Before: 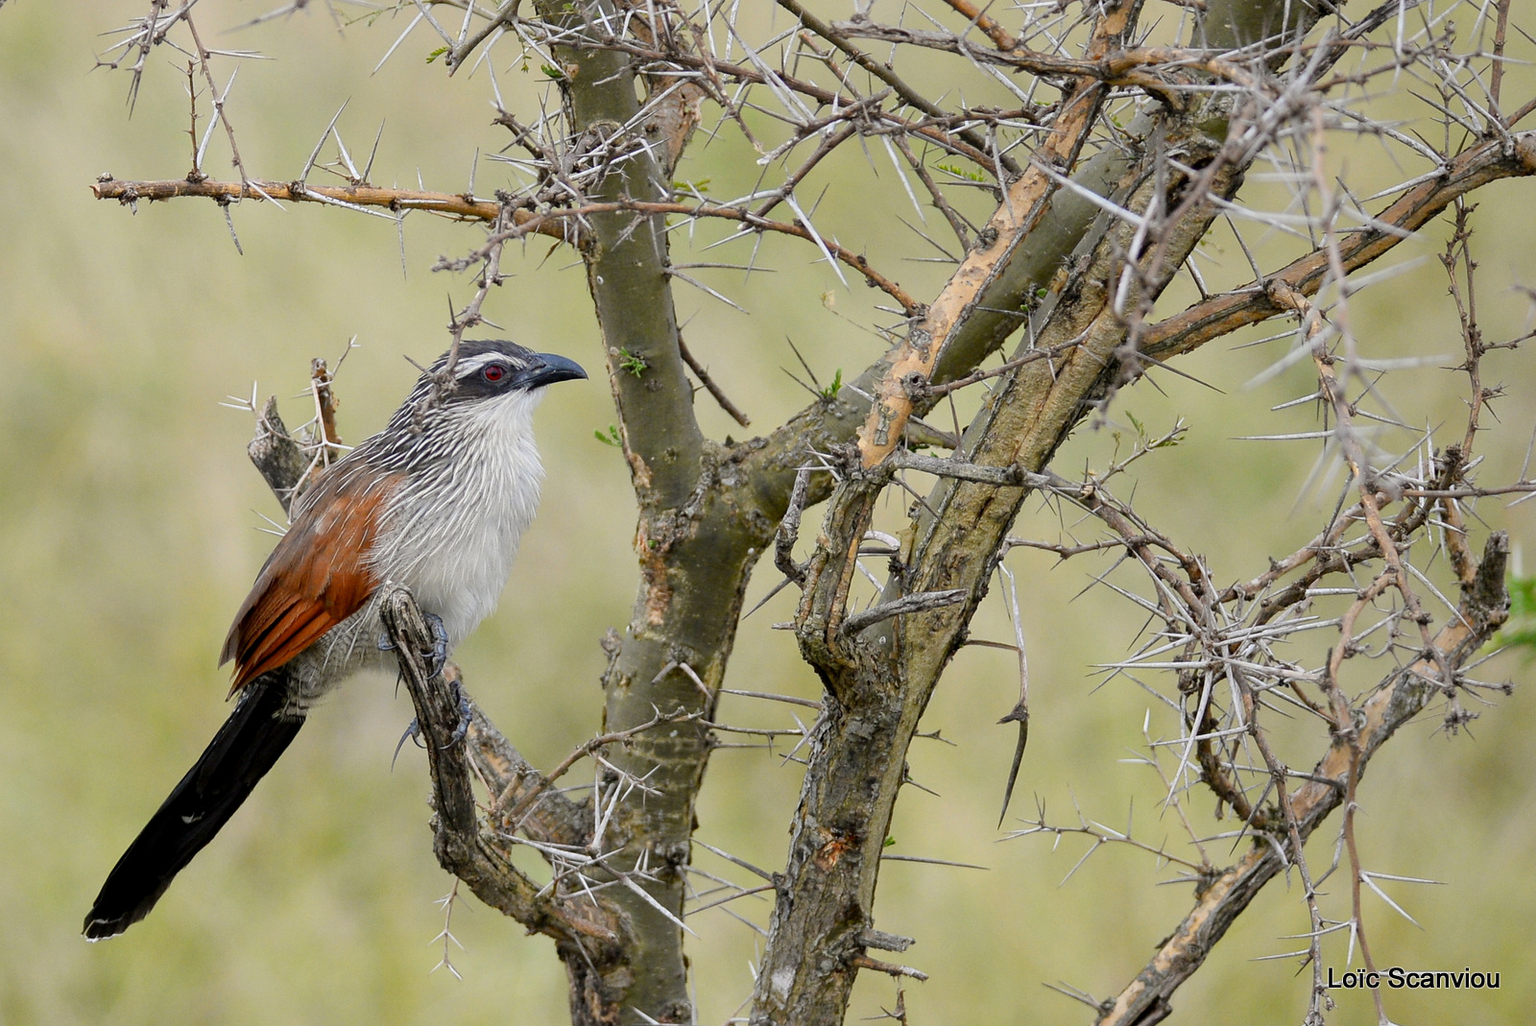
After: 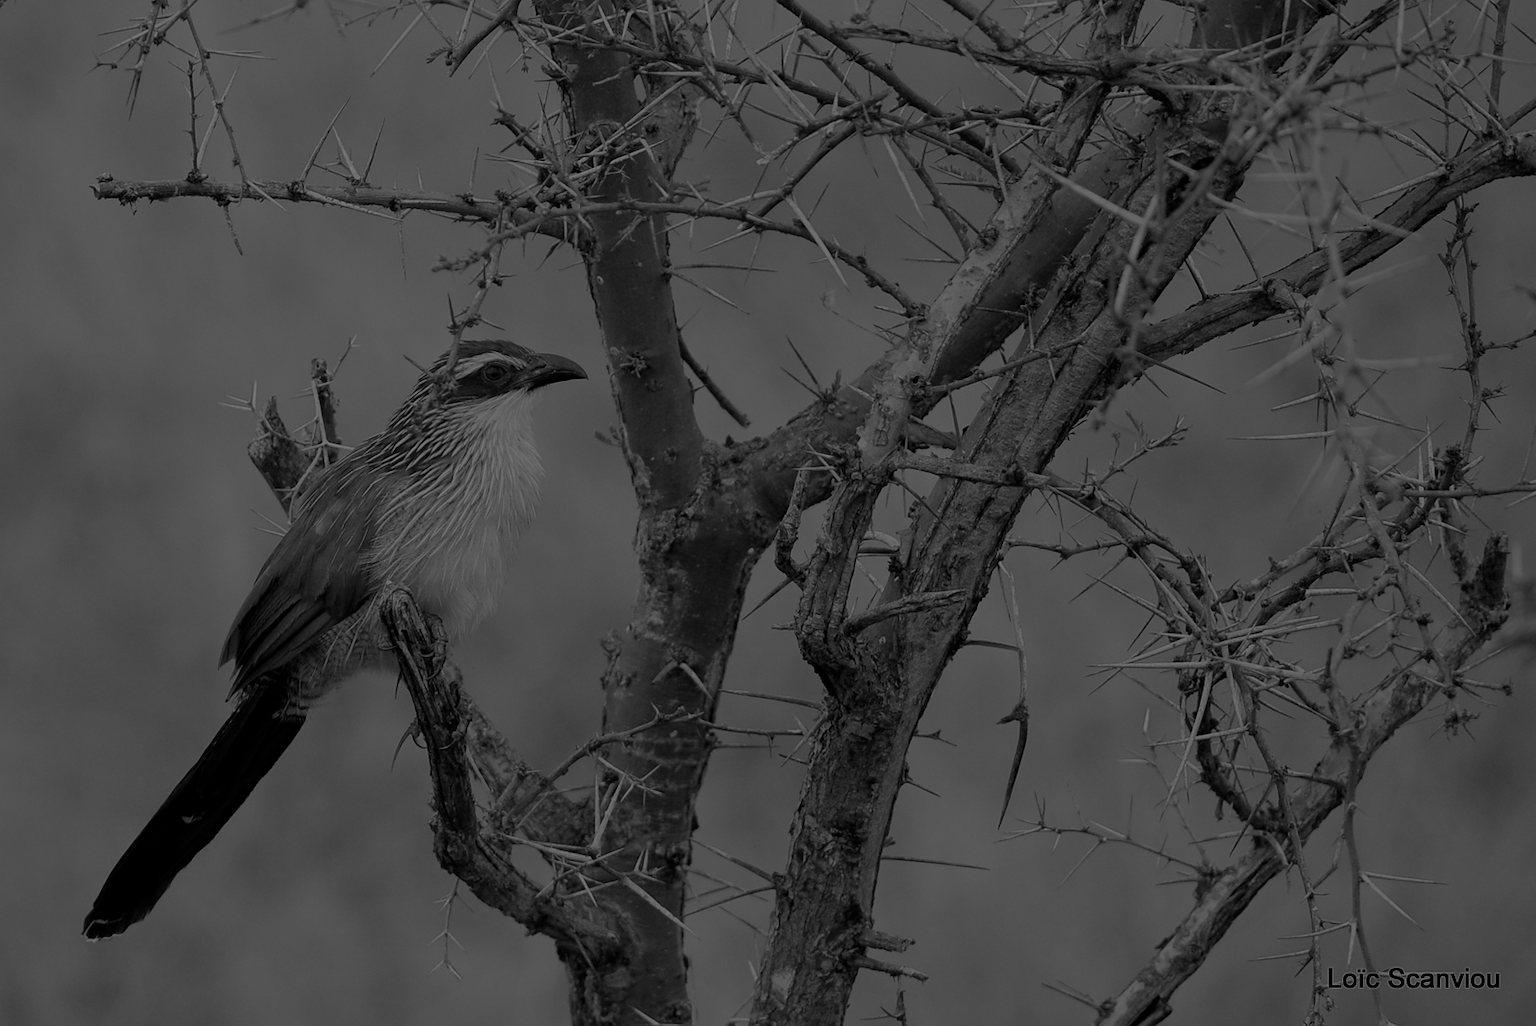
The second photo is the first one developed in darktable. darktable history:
color balance rgb: perceptual saturation grading › global saturation 30%
exposure: exposure 0.178 EV, compensate exposure bias true, compensate highlight preservation false
monochrome: a 14.95, b -89.96
